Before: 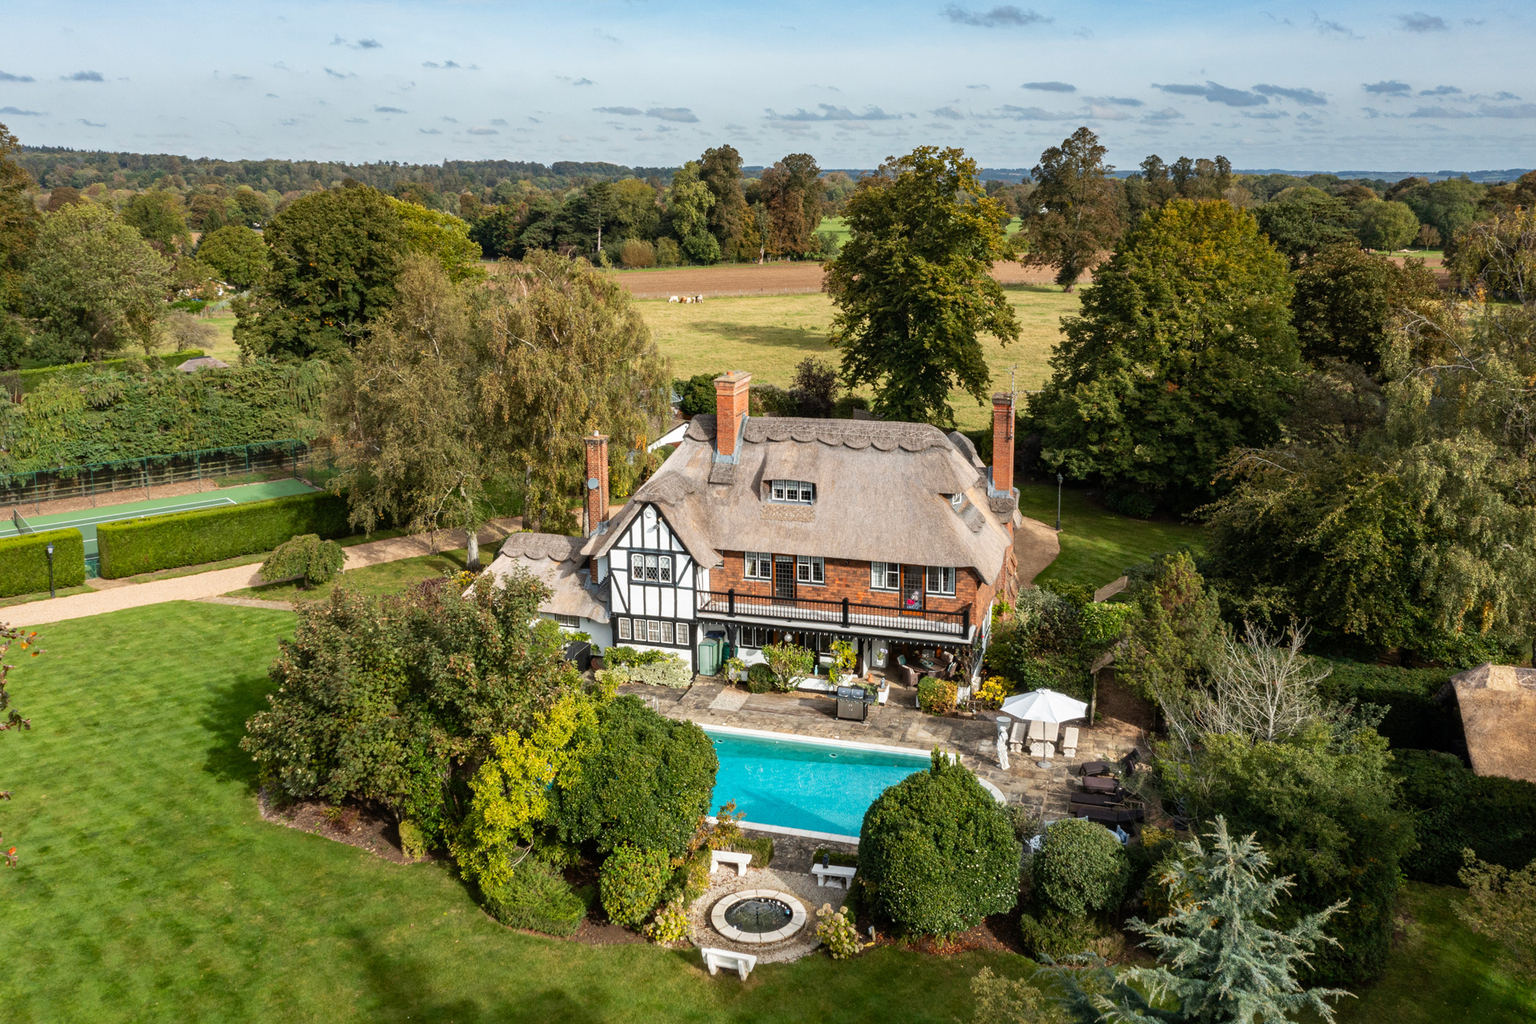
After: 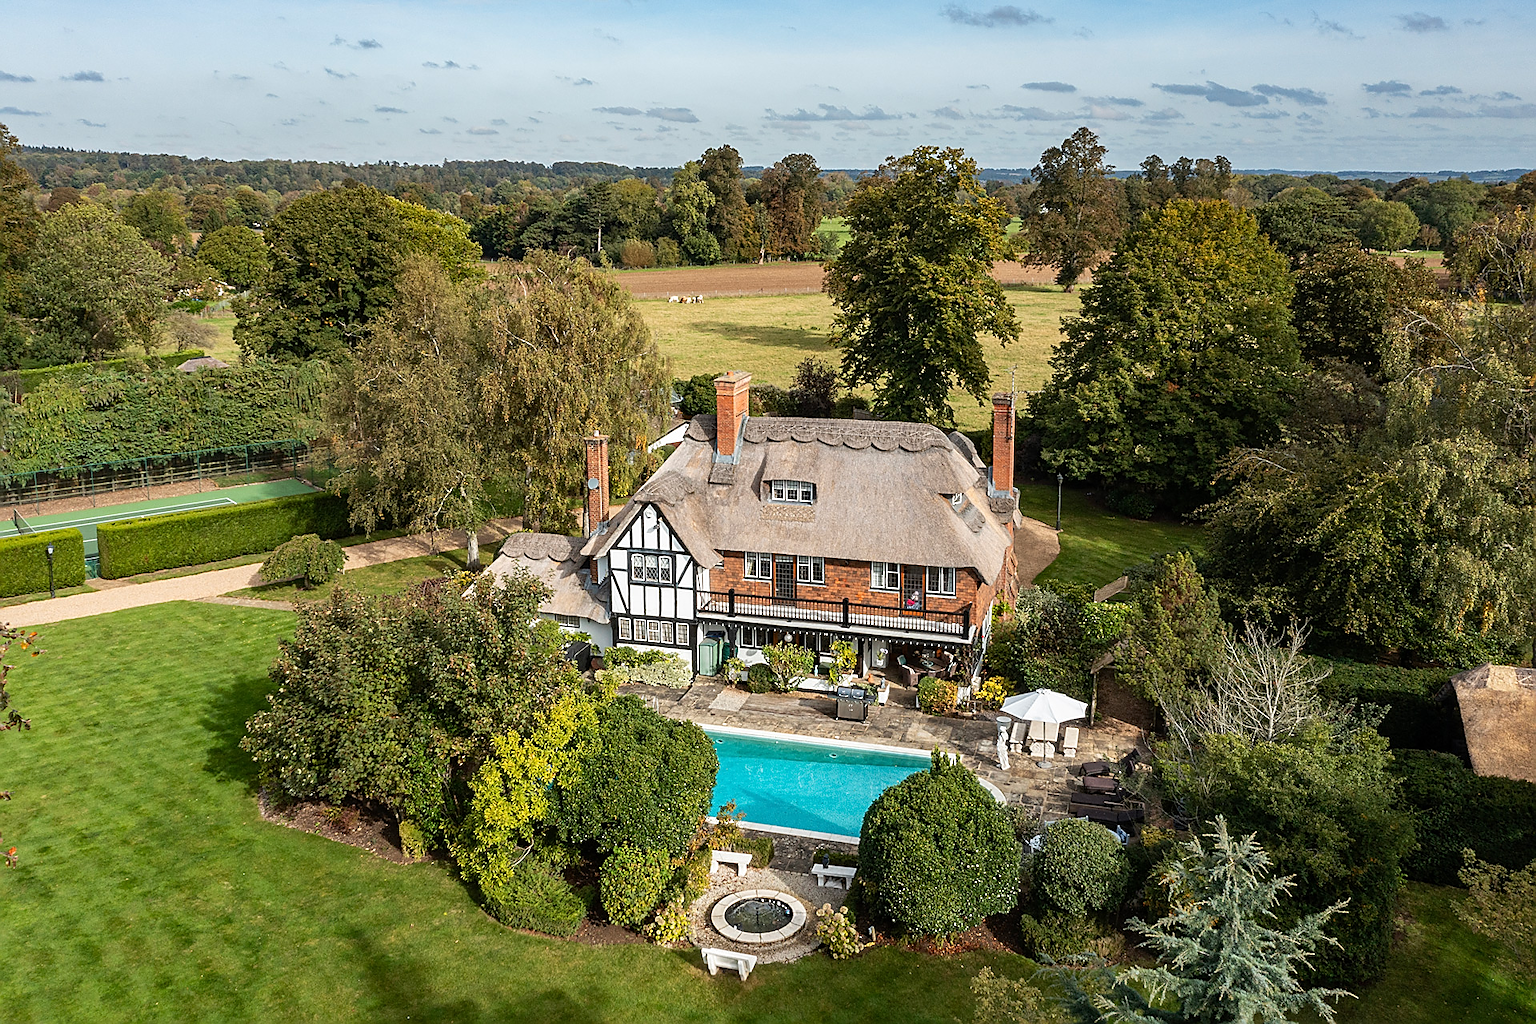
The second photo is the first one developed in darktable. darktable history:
sharpen: radius 1.396, amount 1.241, threshold 0.832
